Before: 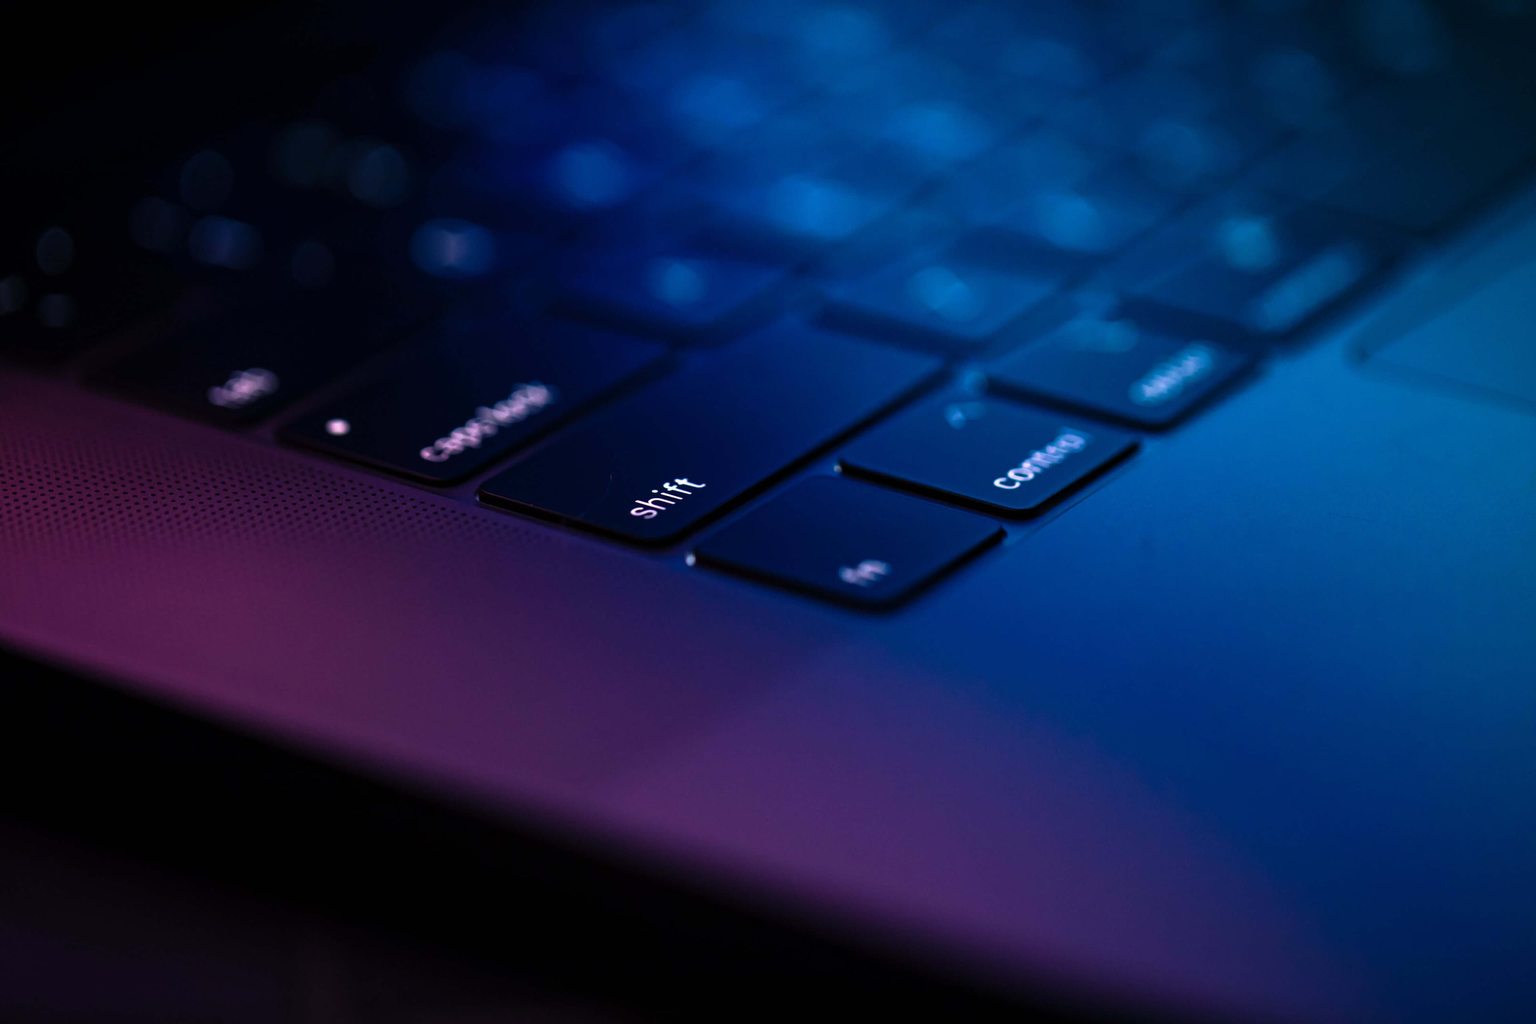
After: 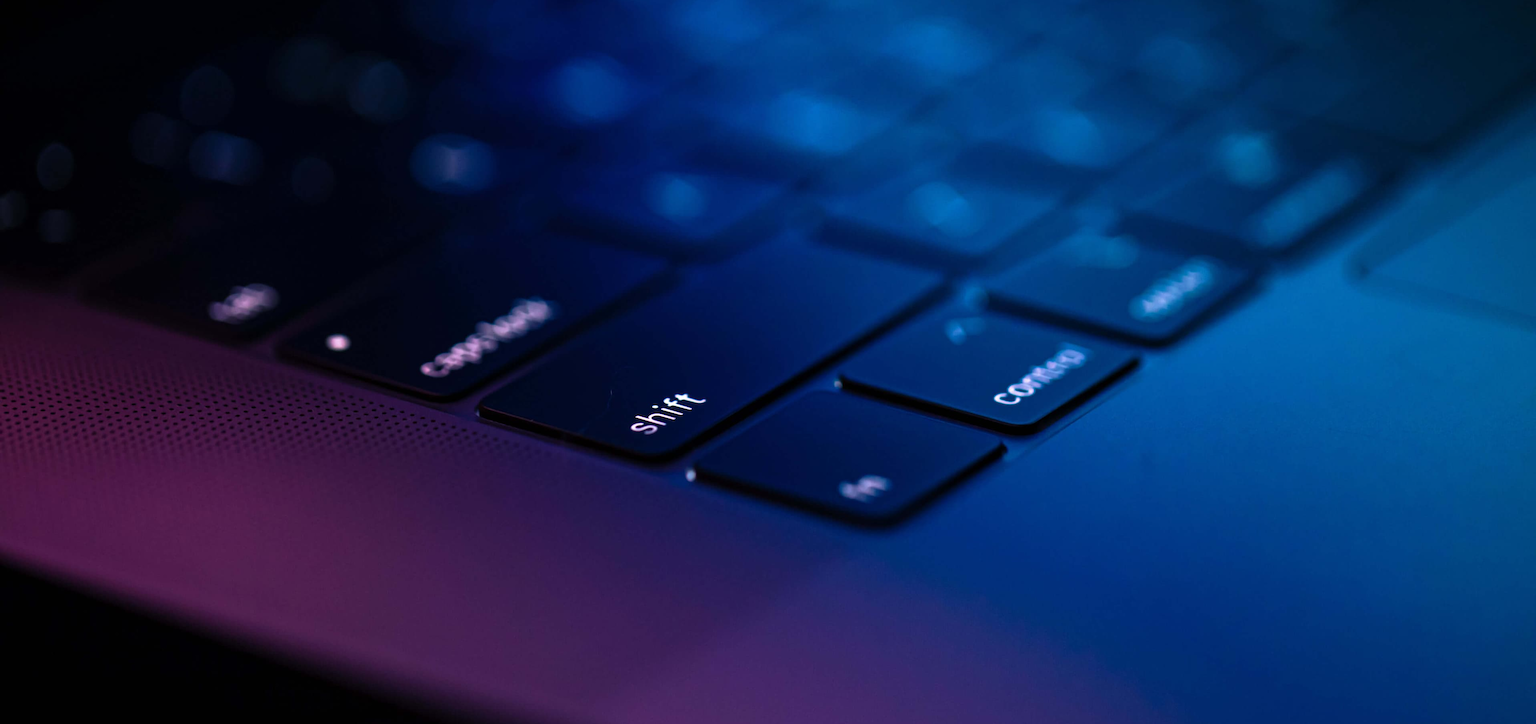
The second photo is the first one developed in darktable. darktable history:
crop and rotate: top 8.293%, bottom 20.996%
tone equalizer: on, module defaults
